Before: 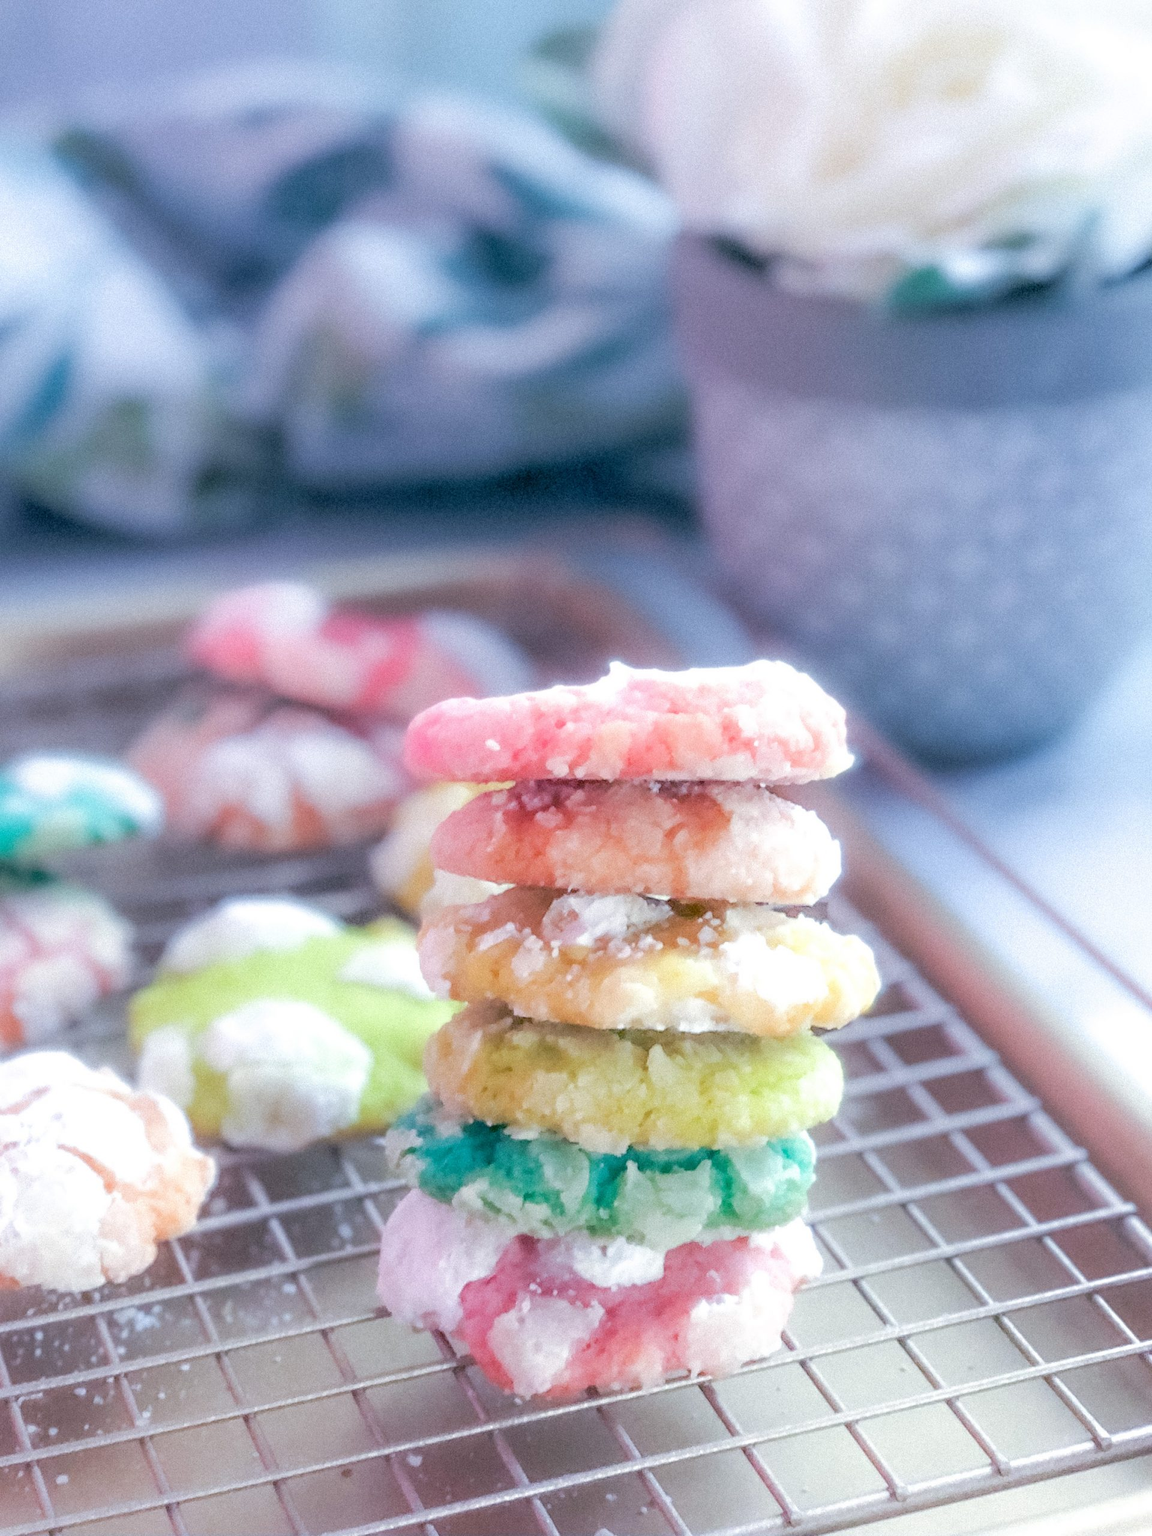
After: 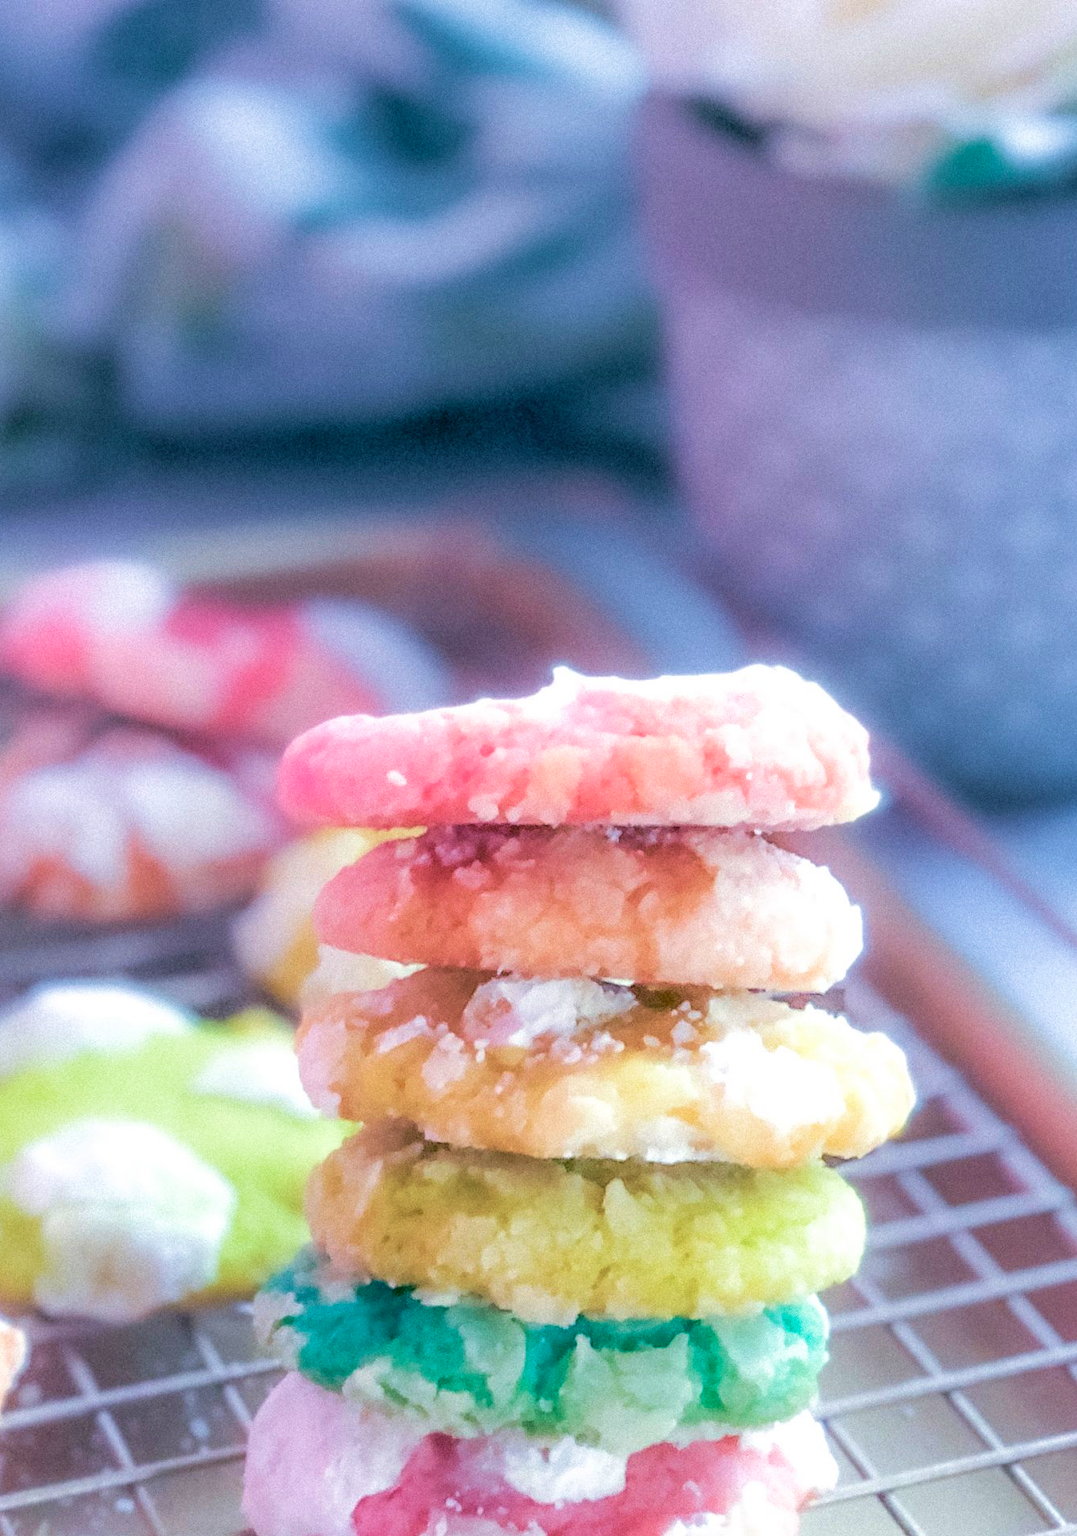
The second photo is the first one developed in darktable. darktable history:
crop and rotate: left 17.046%, top 10.659%, right 12.989%, bottom 14.553%
velvia: strength 50%
exposure: compensate highlight preservation false
